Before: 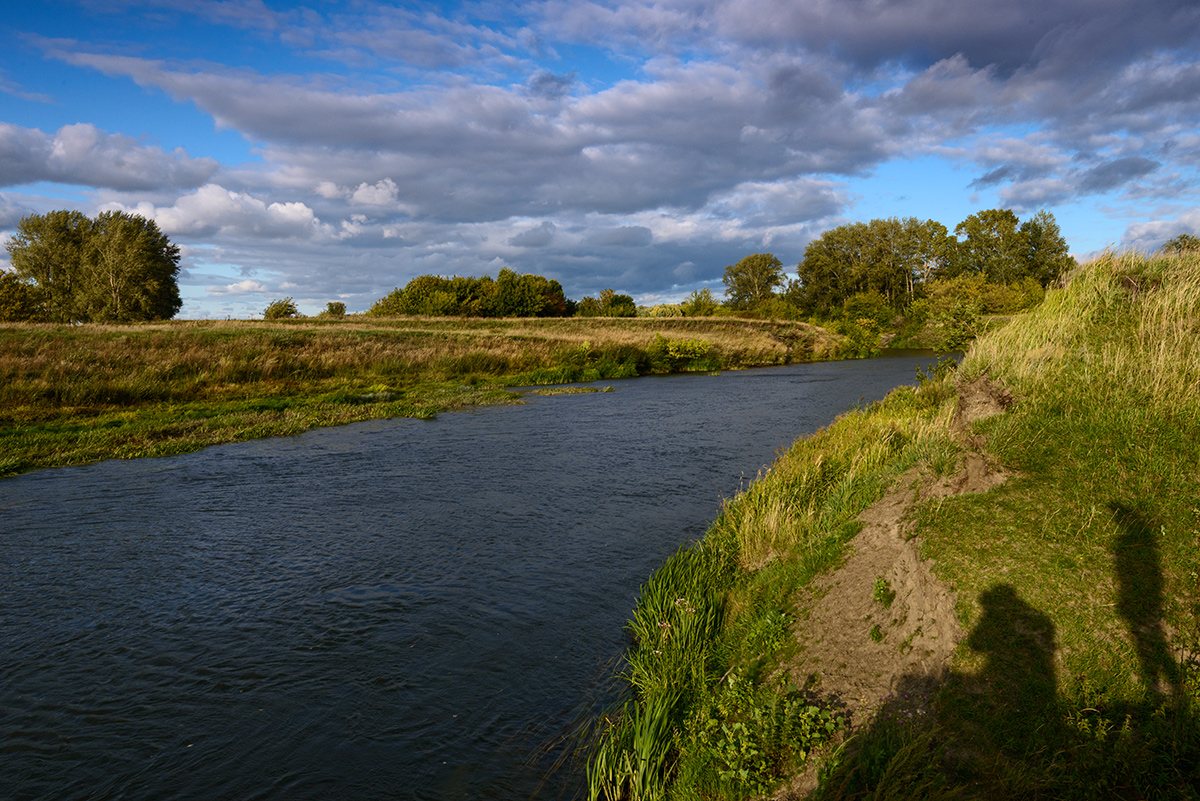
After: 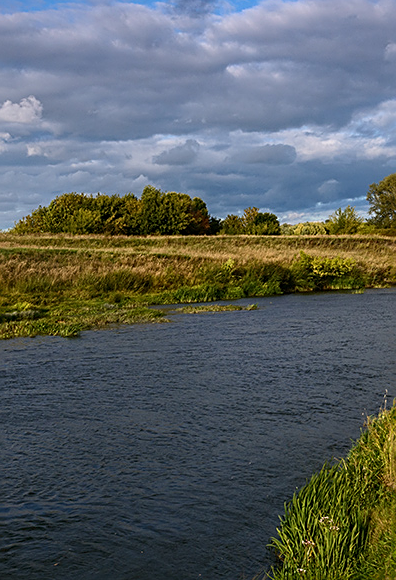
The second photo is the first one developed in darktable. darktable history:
crop and rotate: left 29.681%, top 10.375%, right 37.264%, bottom 17.197%
sharpen: on, module defaults
